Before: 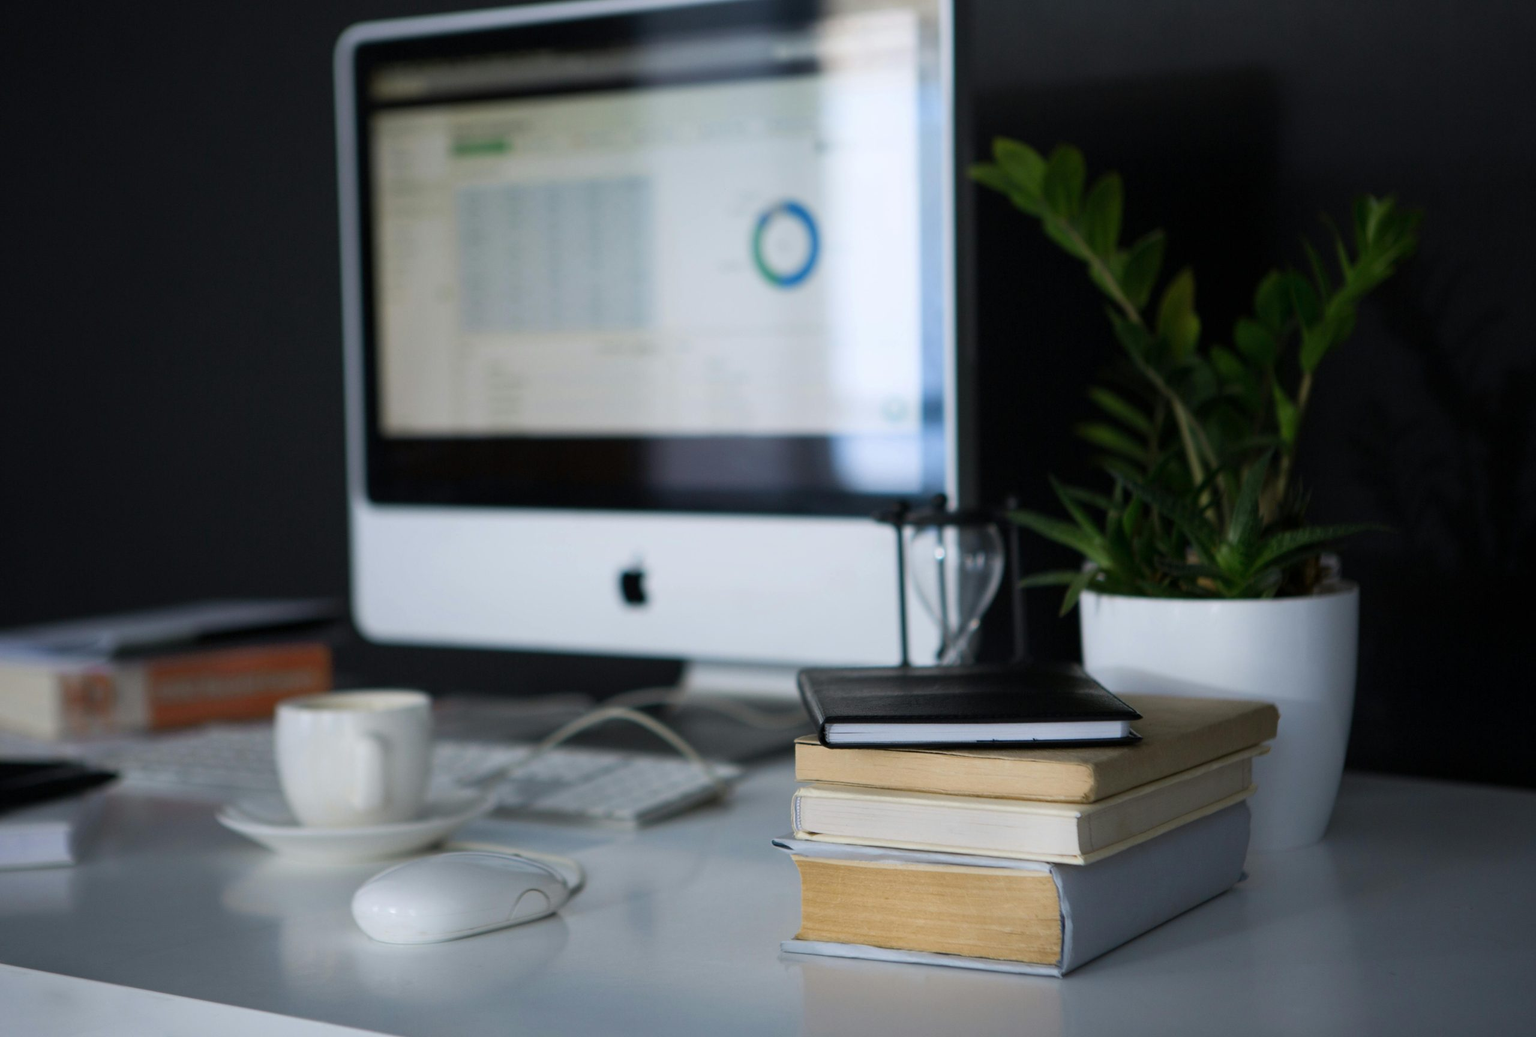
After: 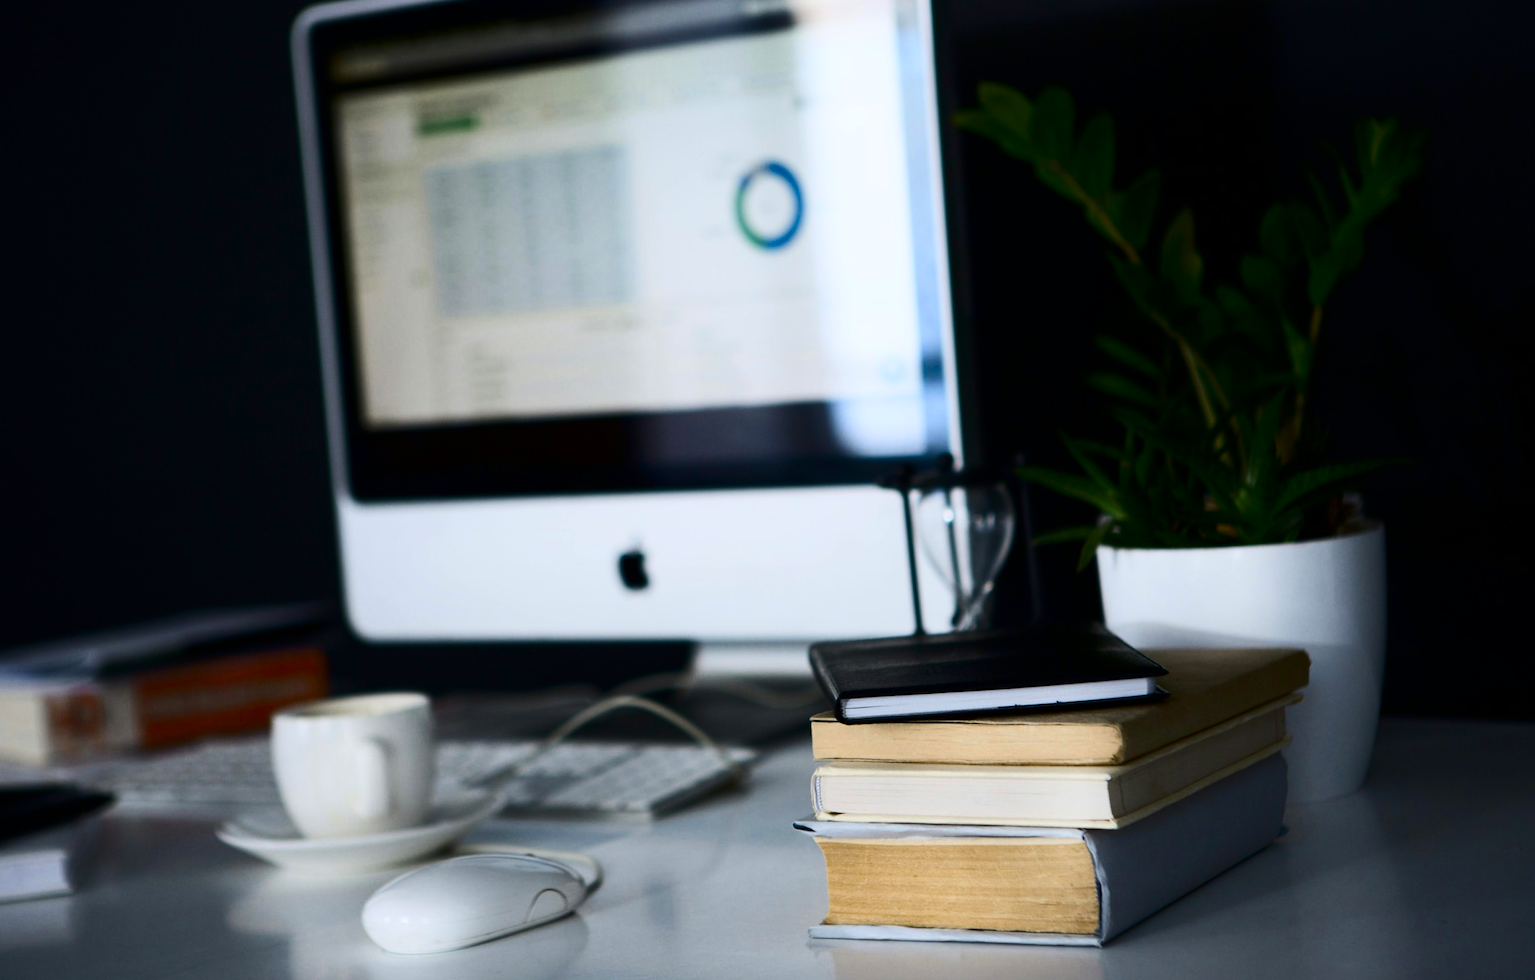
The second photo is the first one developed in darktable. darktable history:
rotate and perspective: rotation -3.52°, crop left 0.036, crop right 0.964, crop top 0.081, crop bottom 0.919
contrast brightness saturation: contrast 0.32, brightness -0.08, saturation 0.17
